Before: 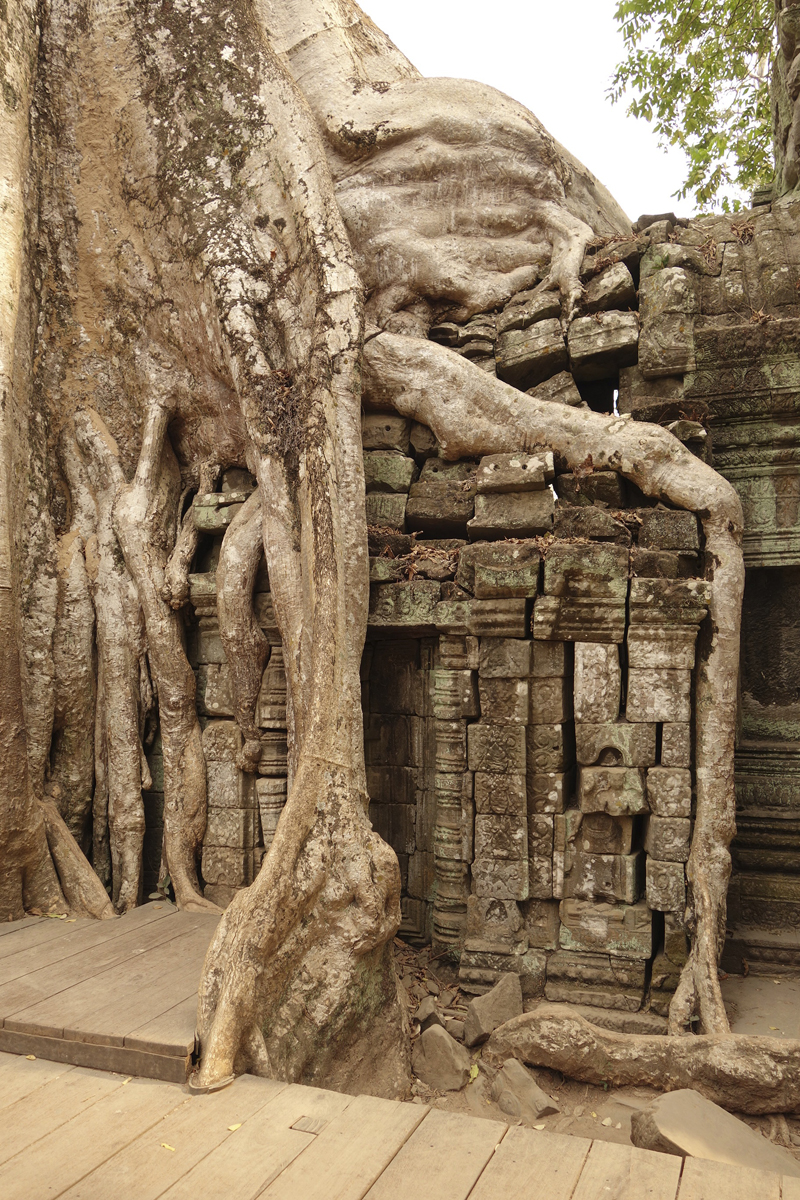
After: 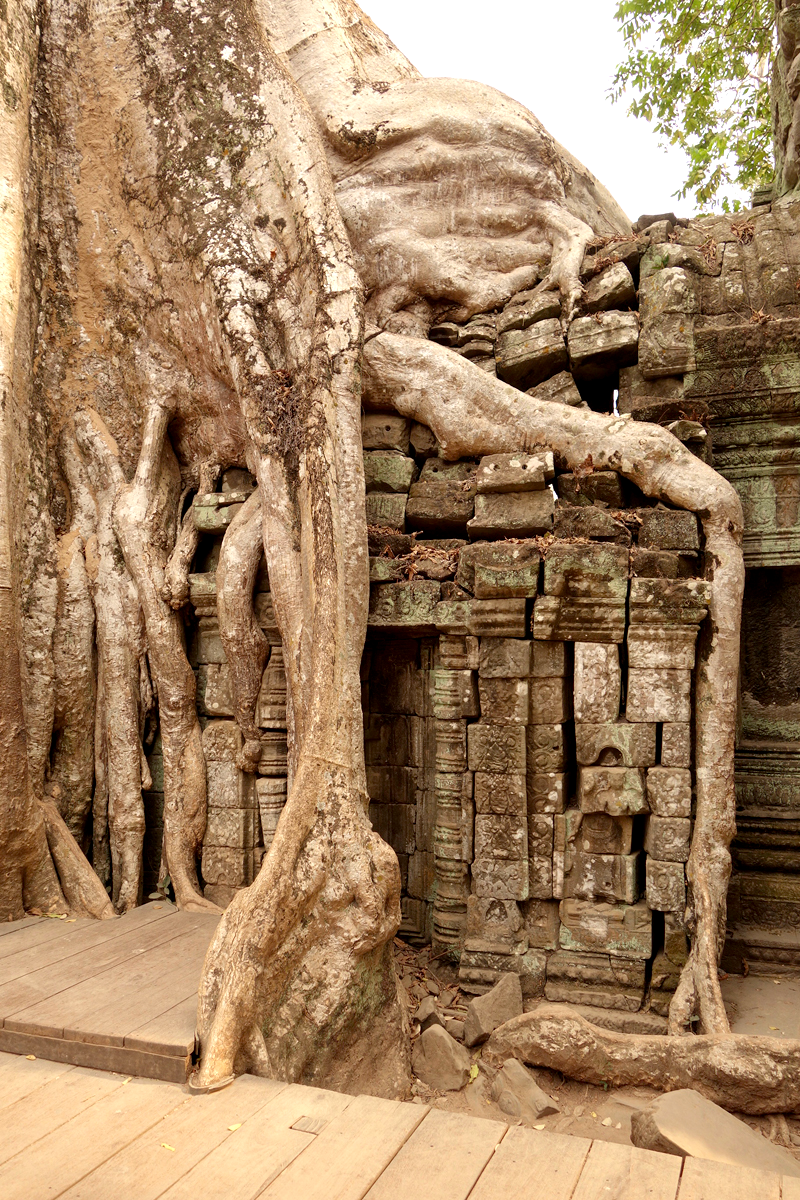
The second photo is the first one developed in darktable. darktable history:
exposure: black level correction 0.005, exposure 0.287 EV, compensate highlight preservation false
